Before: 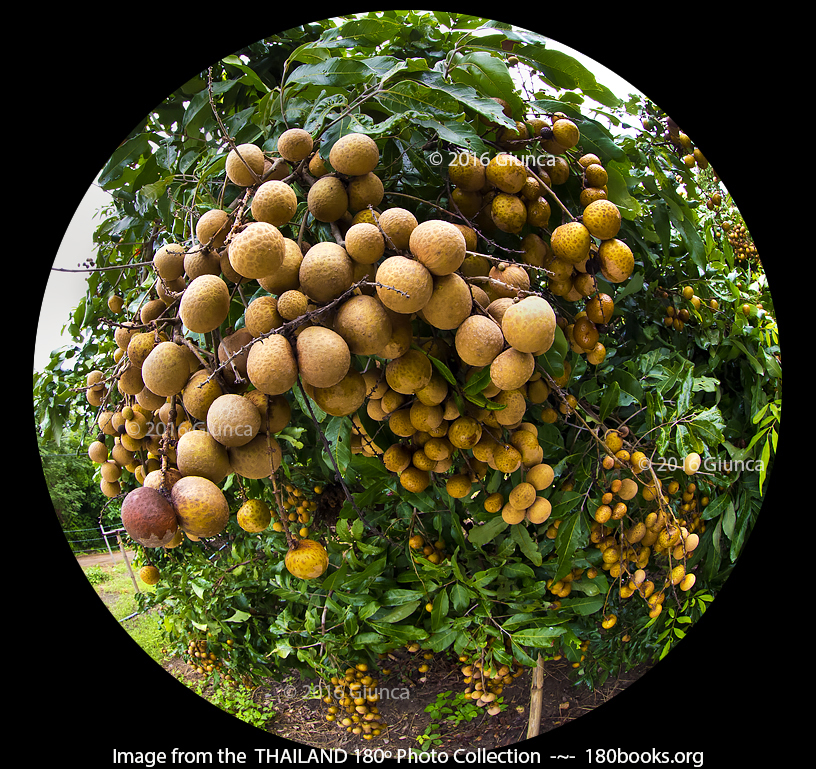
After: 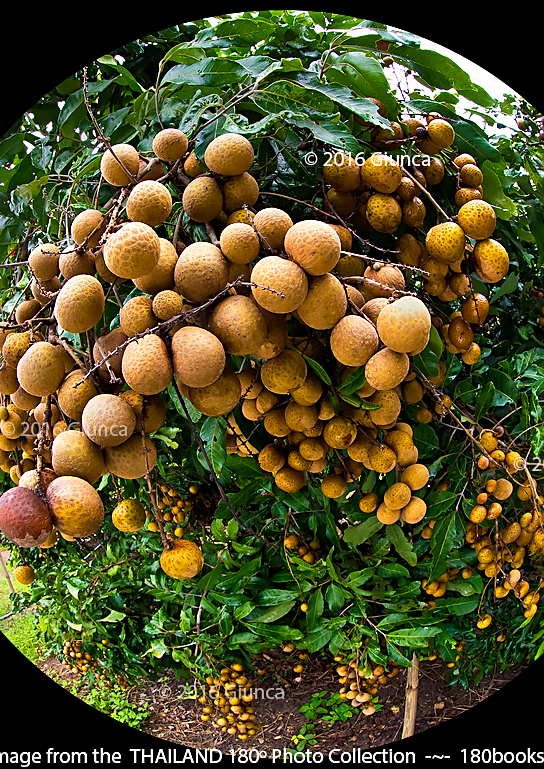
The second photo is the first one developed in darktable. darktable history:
crop and rotate: left 15.375%, right 17.877%
sharpen: on, module defaults
